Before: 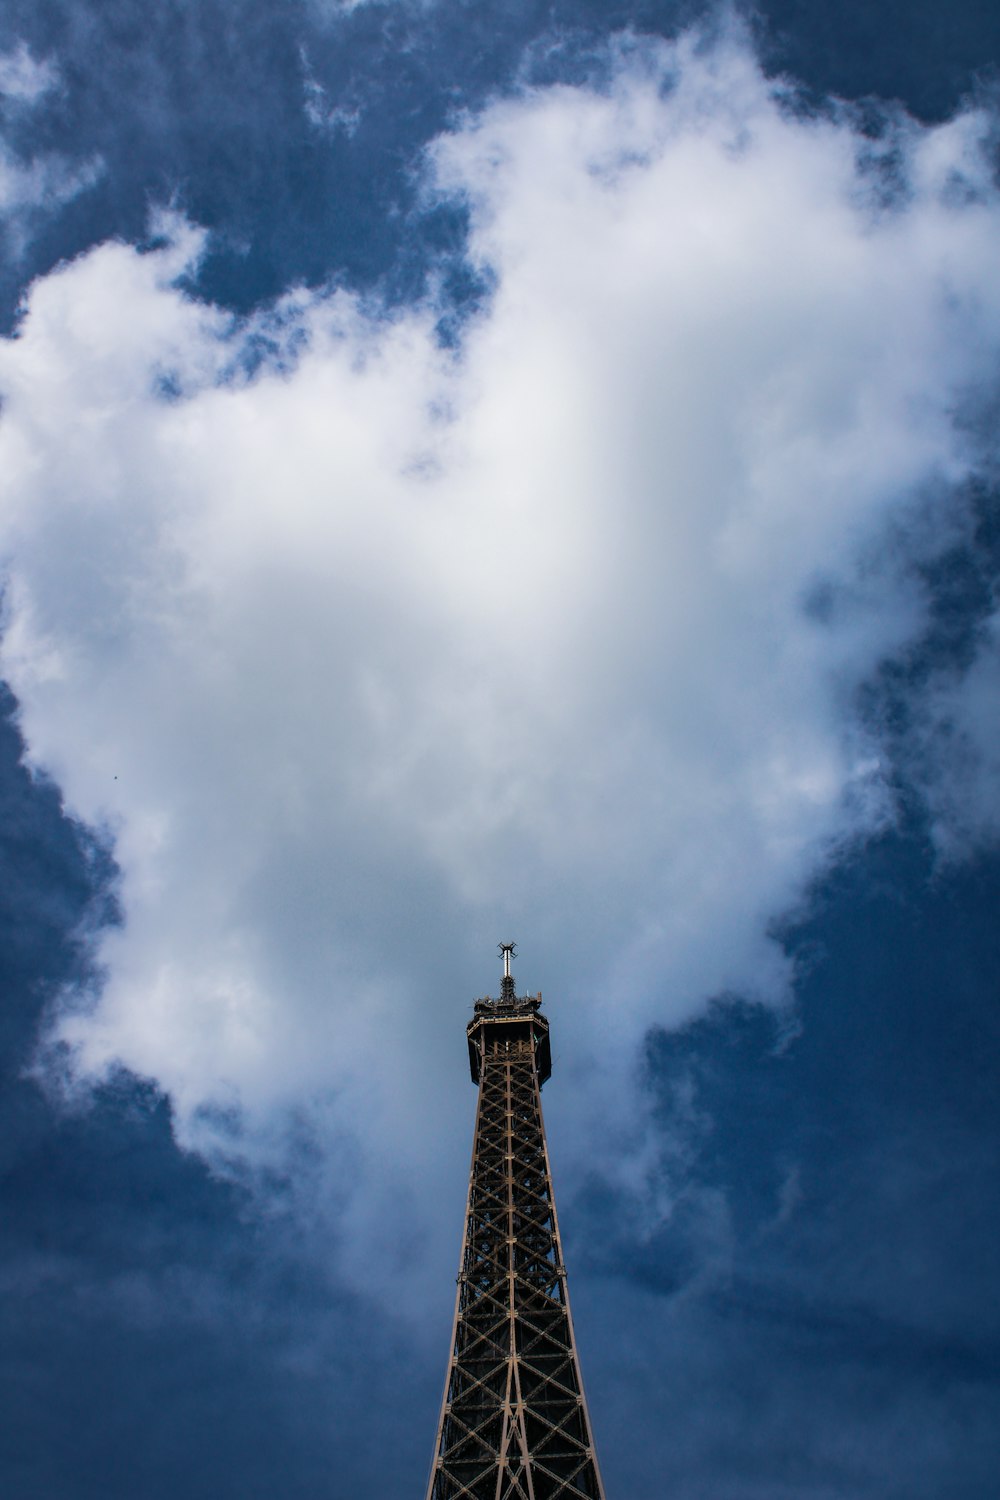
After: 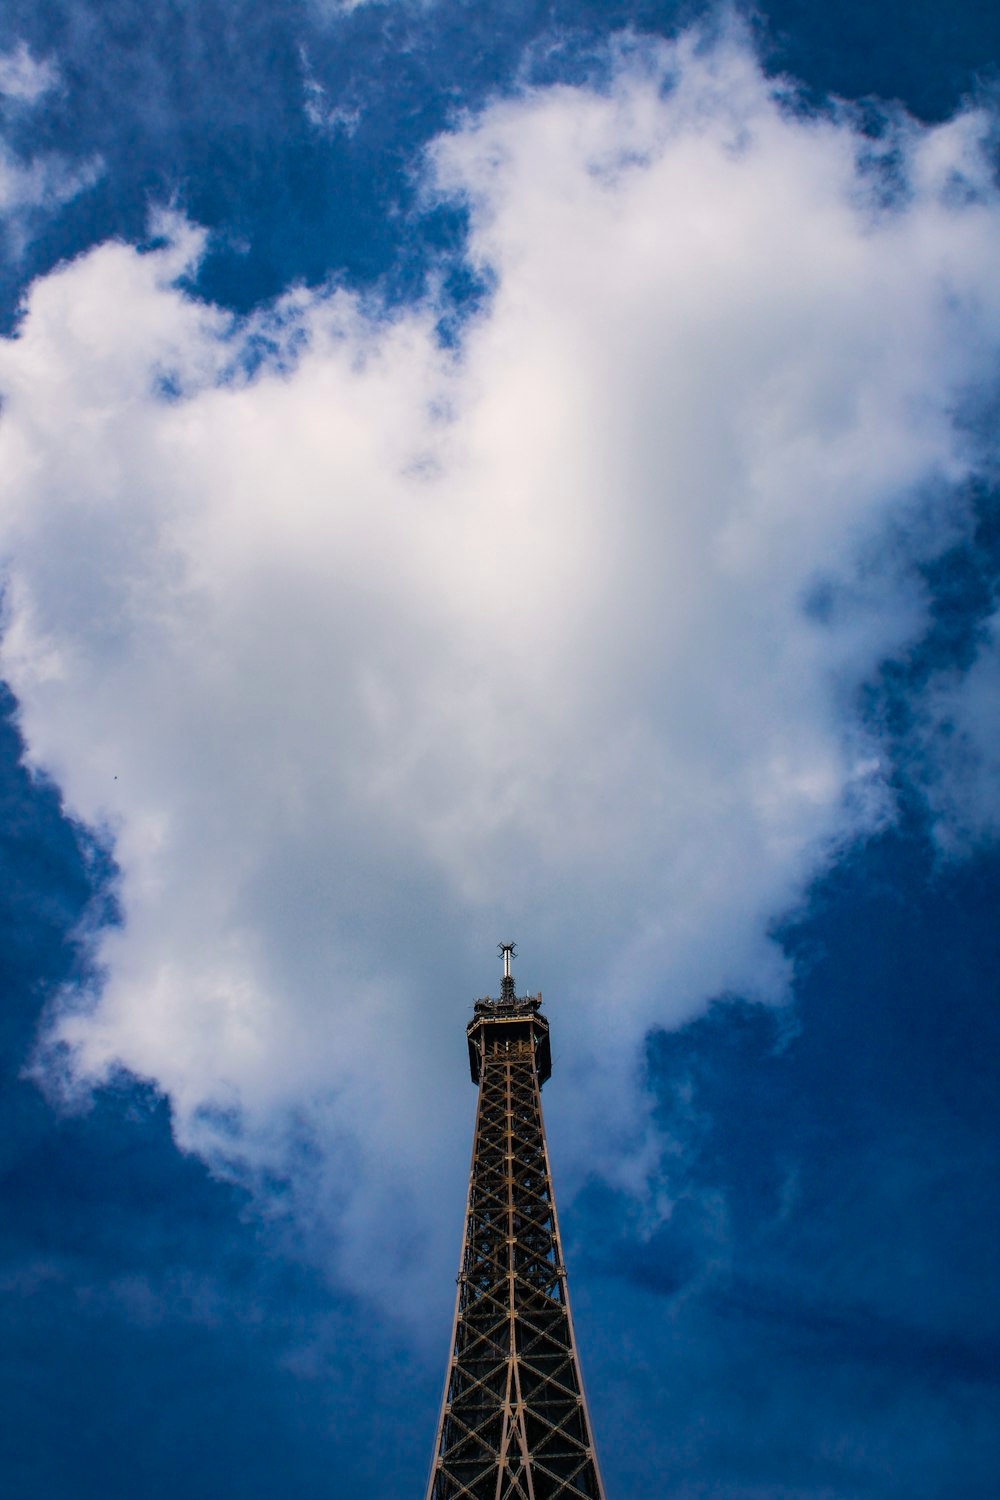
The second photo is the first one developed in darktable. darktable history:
color balance rgb: highlights gain › chroma 1.639%, highlights gain › hue 54.93°, perceptual saturation grading › global saturation 20%, perceptual saturation grading › highlights -25.546%, perceptual saturation grading › shadows 49.902%
